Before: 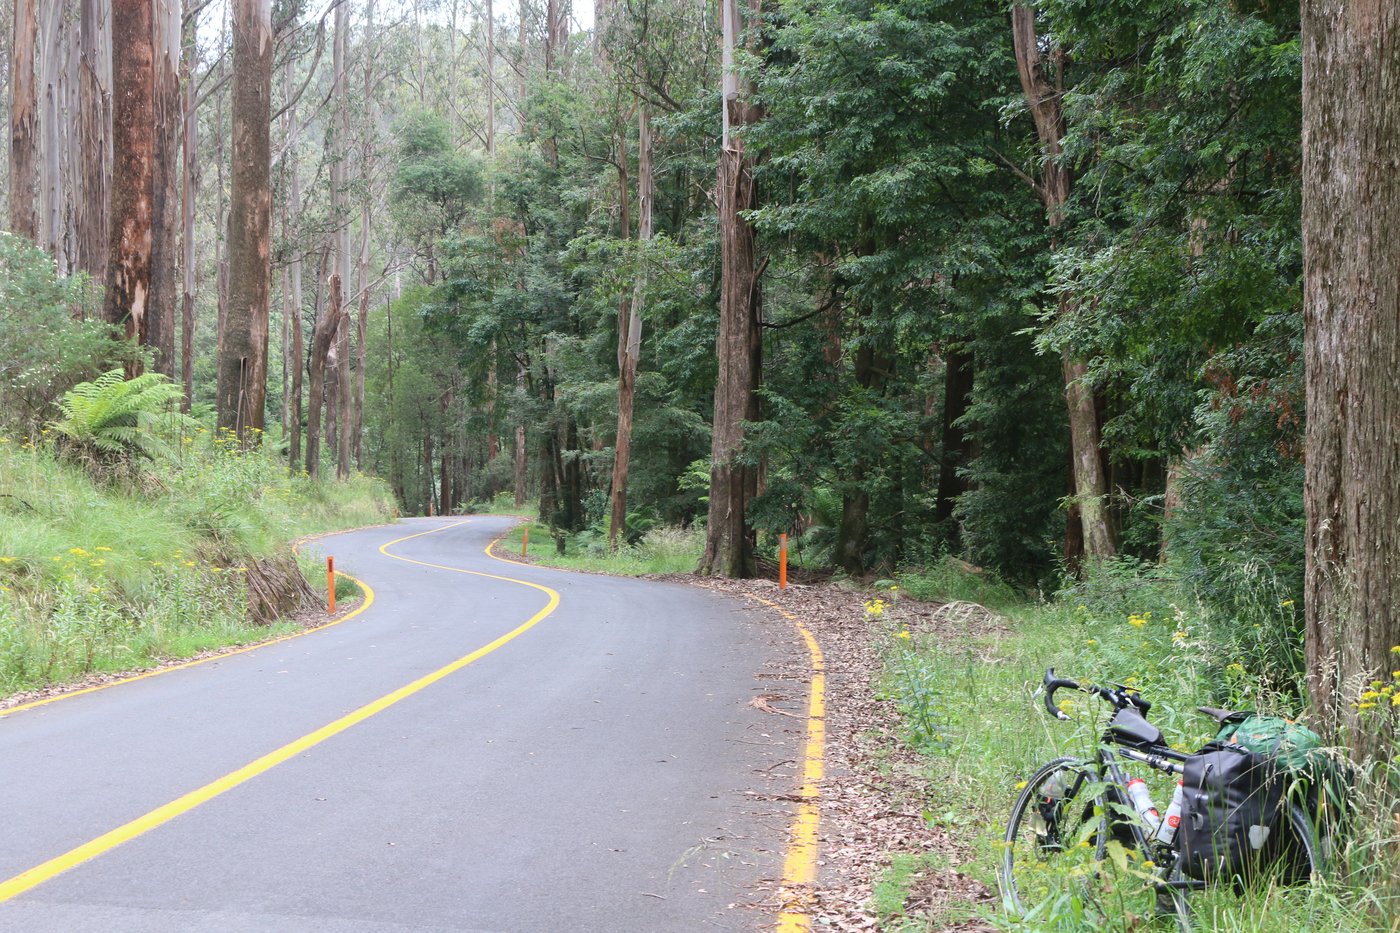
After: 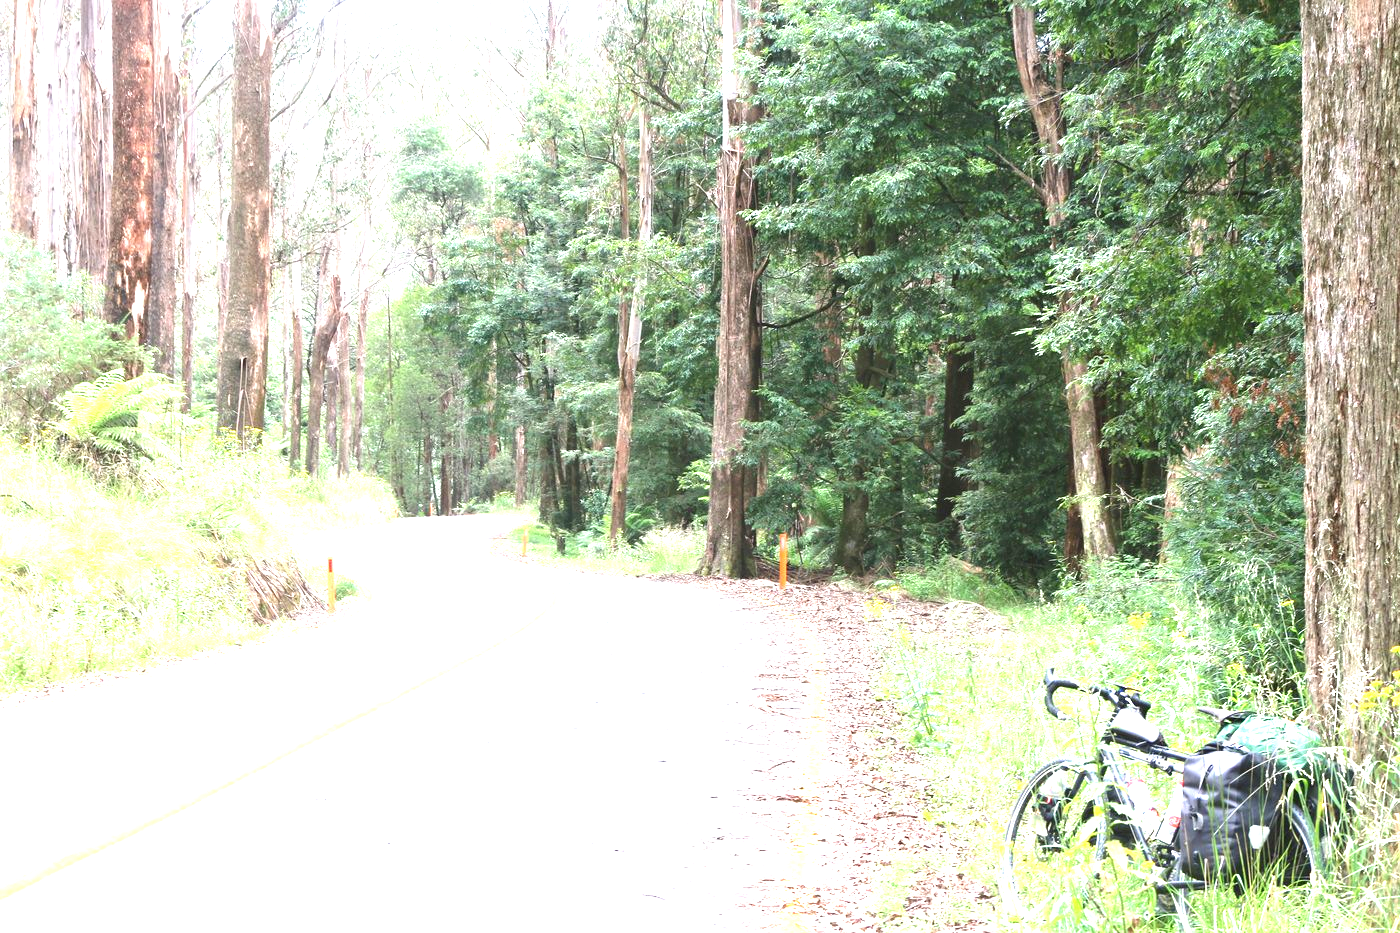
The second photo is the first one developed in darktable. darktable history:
exposure: black level correction 0, exposure 1.744 EV, compensate highlight preservation false
